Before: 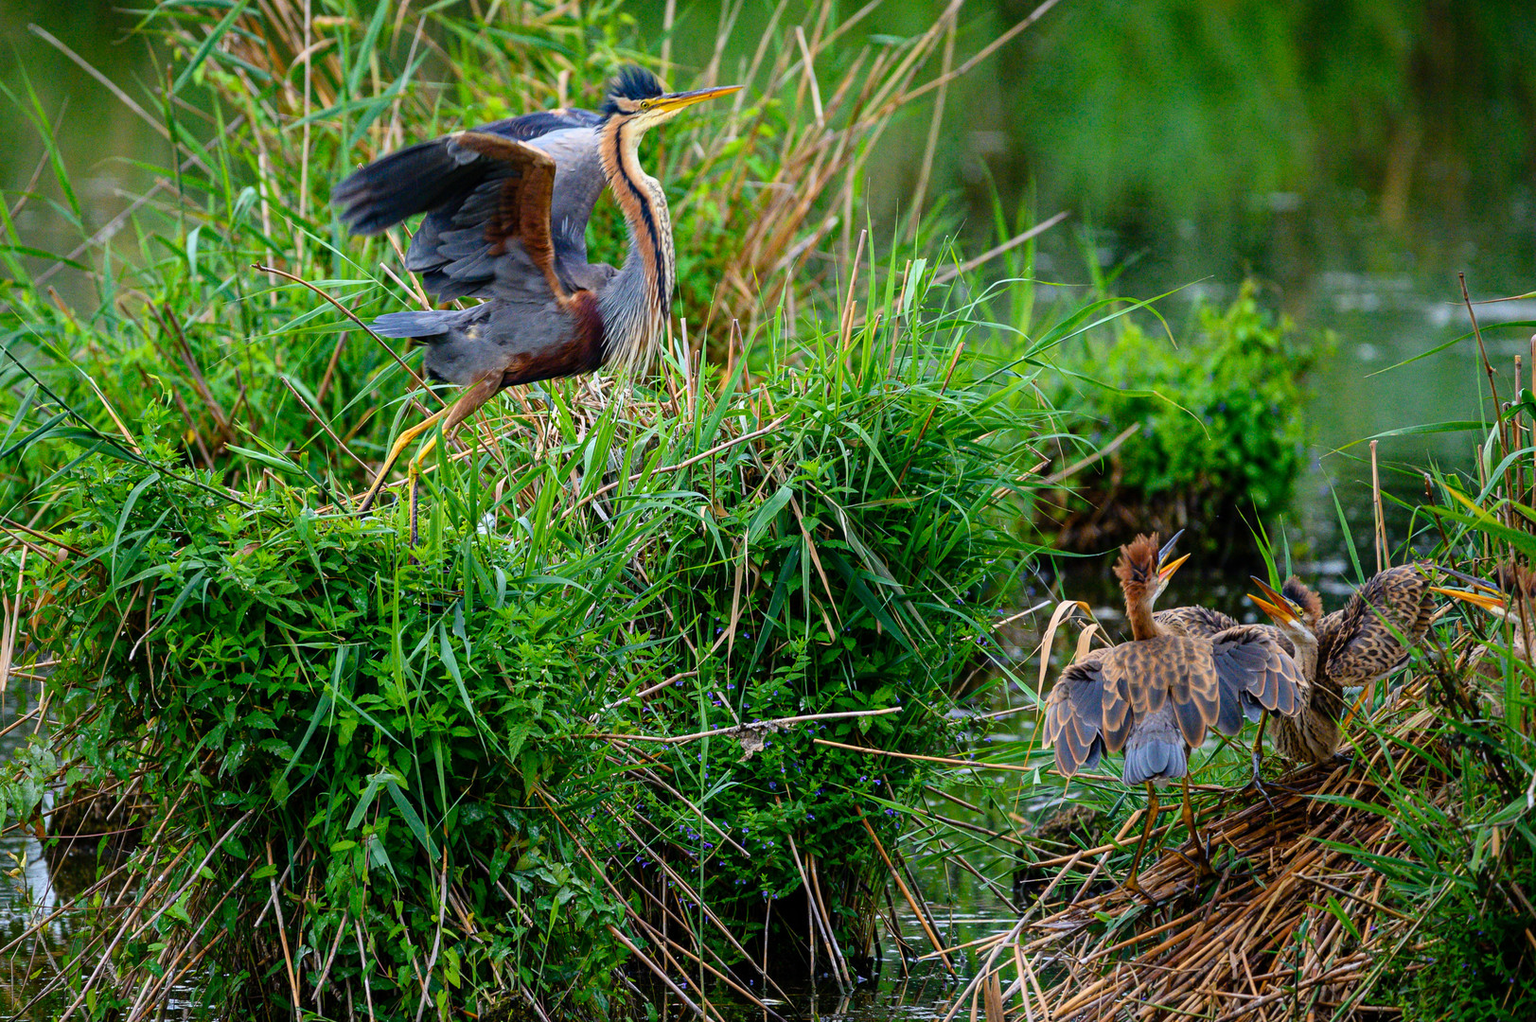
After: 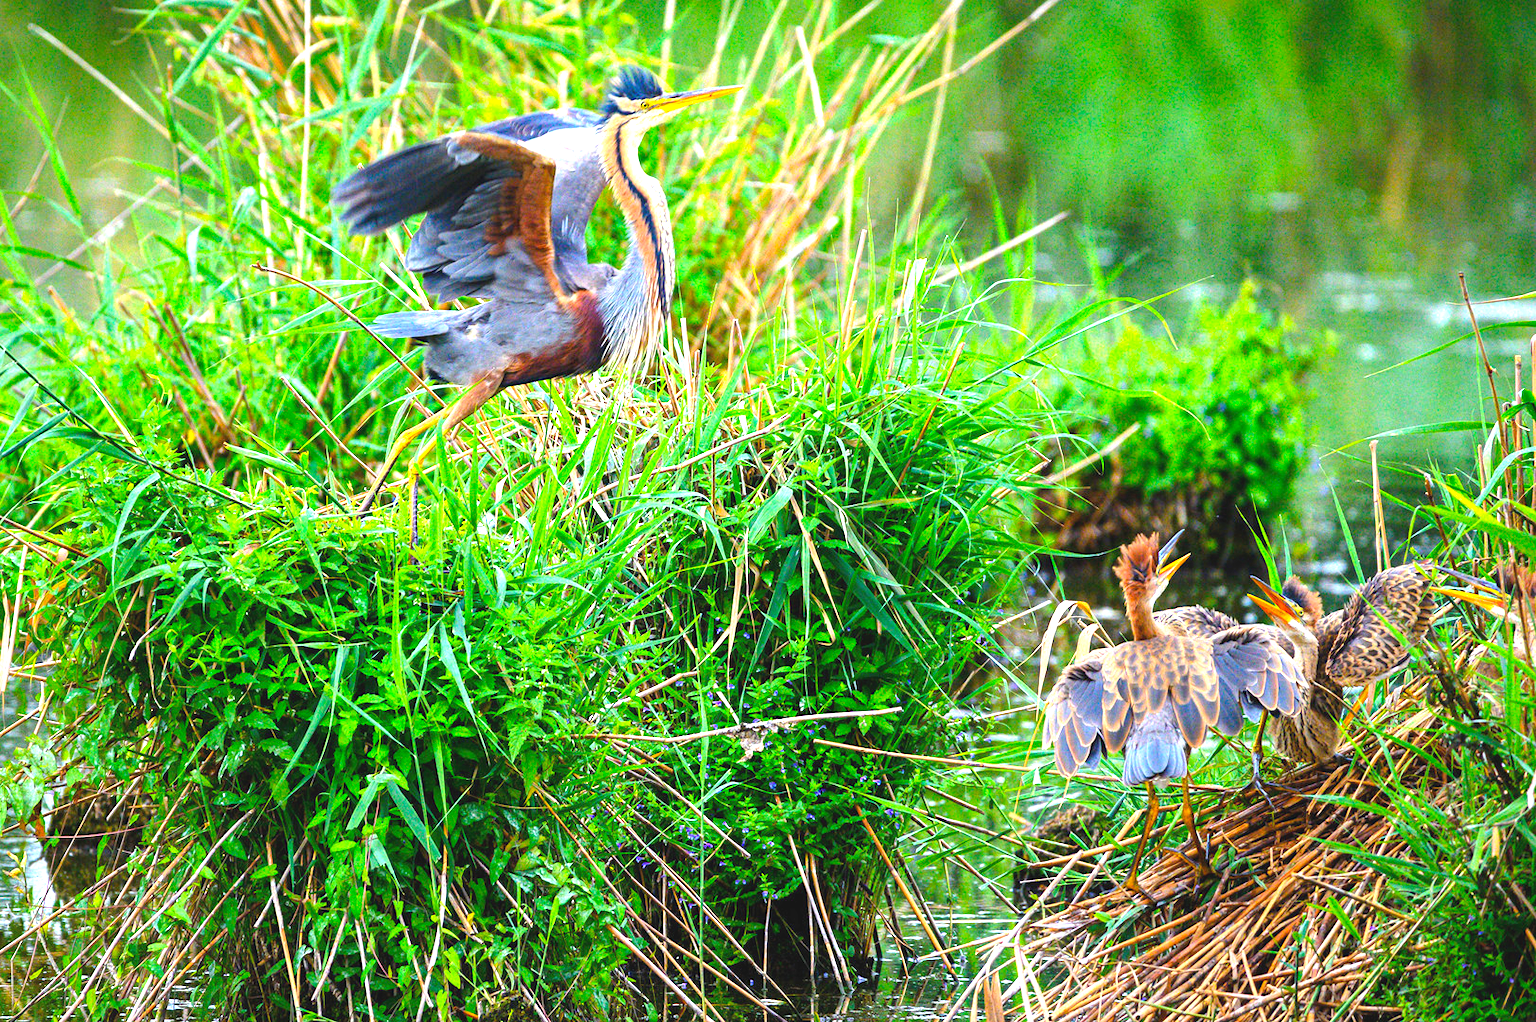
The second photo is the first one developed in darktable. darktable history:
exposure: black level correction 0, exposure 1.739 EV, compensate highlight preservation false
contrast brightness saturation: contrast -0.104, brightness 0.04, saturation 0.082
